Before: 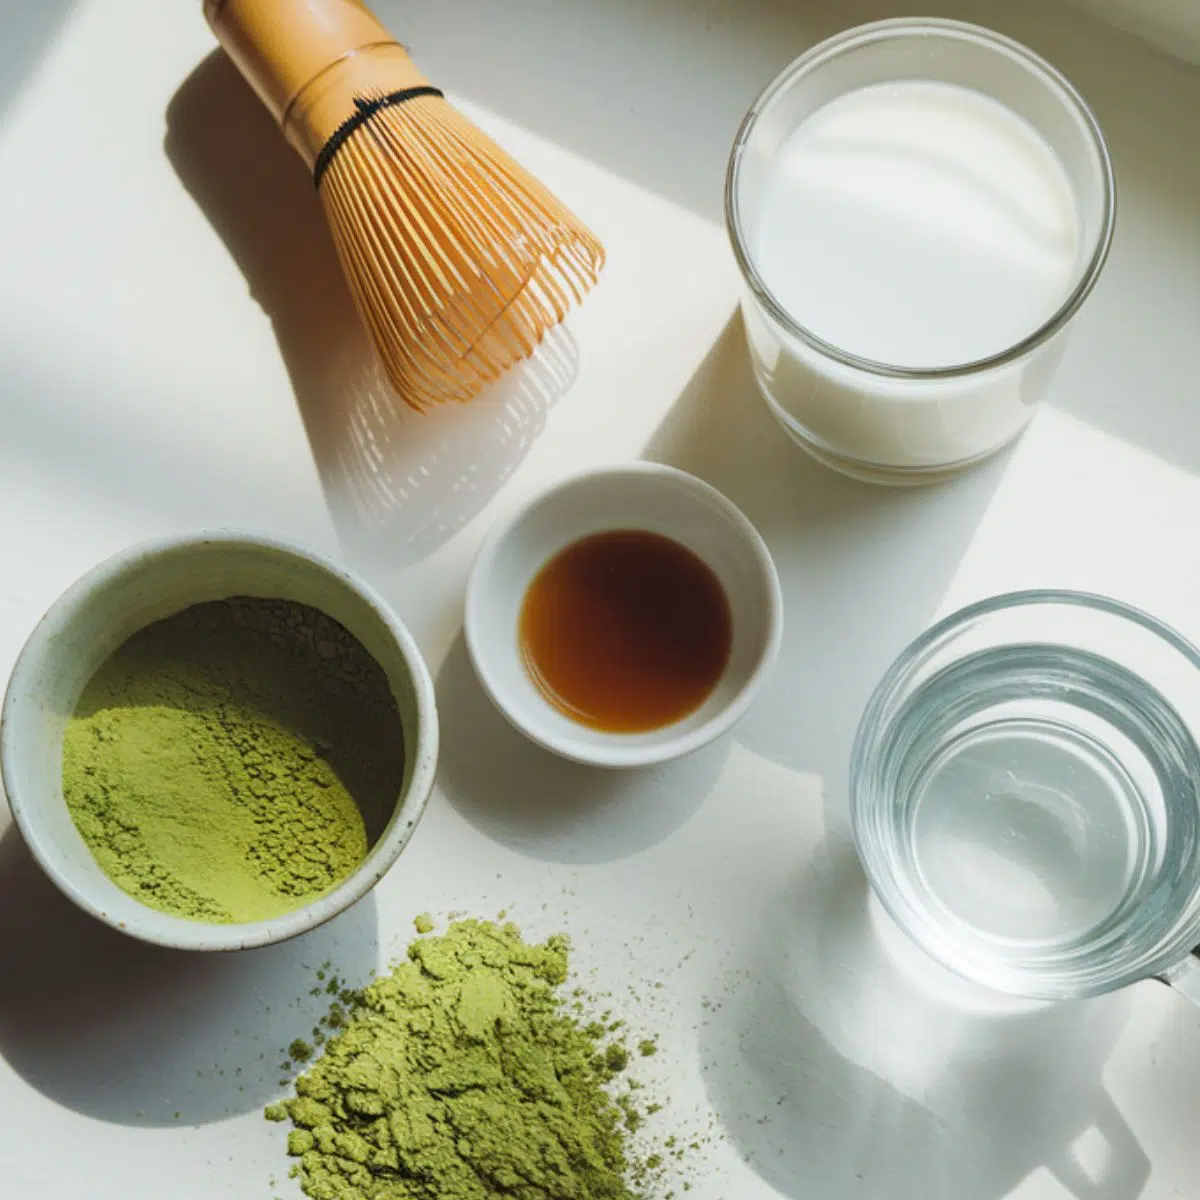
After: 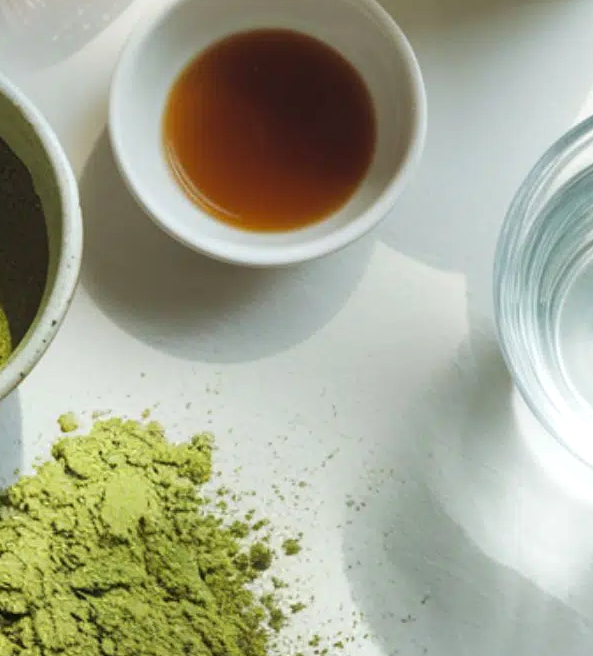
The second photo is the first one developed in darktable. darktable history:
exposure: exposure 0.197 EV, compensate highlight preservation false
crop: left 29.672%, top 41.786%, right 20.851%, bottom 3.487%
